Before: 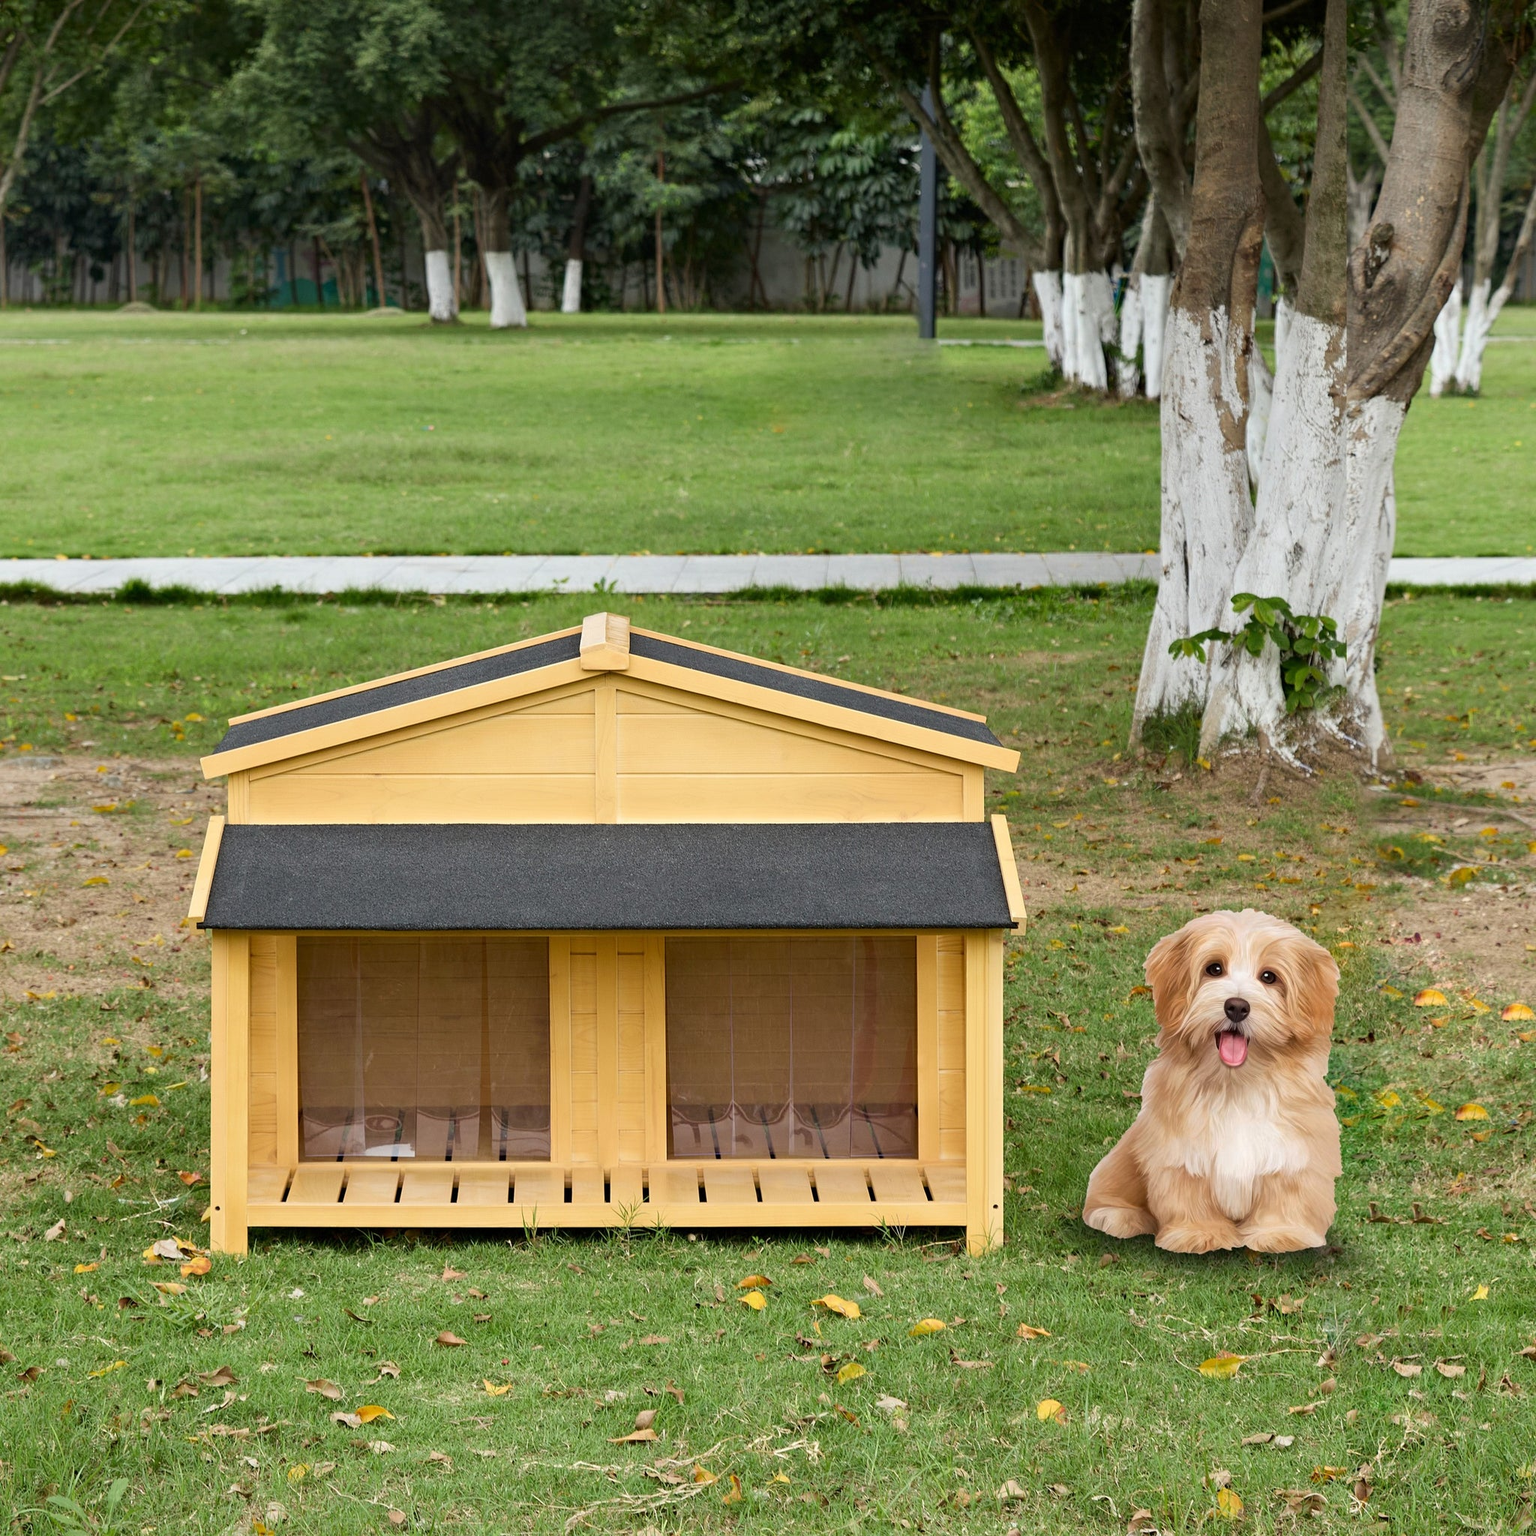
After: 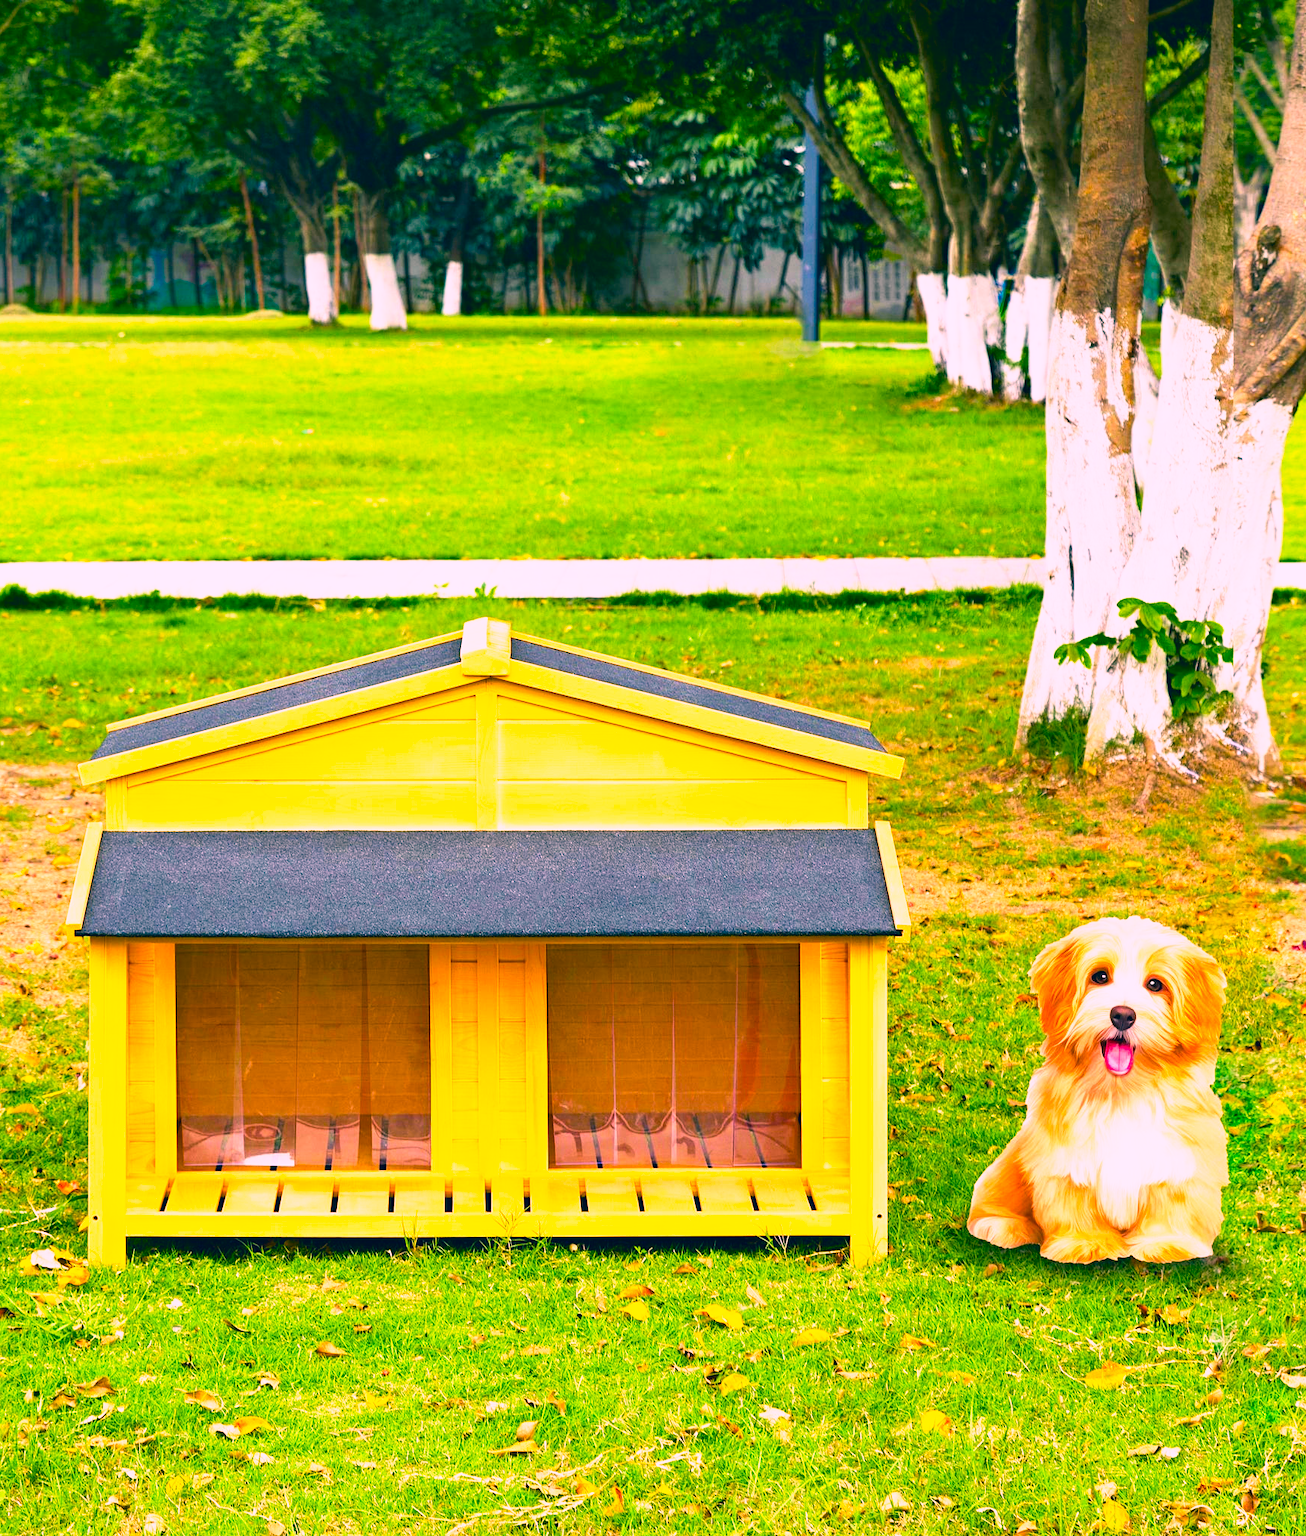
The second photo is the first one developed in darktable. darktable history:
base curve: curves: ch0 [(0, 0) (0.495, 0.917) (1, 1)], preserve colors none
crop: left 8.026%, right 7.374%
tone curve: curves: ch0 [(0, 0) (0.08, 0.069) (0.4, 0.391) (0.6, 0.609) (0.92, 0.93) (1, 1)], color space Lab, independent channels, preserve colors none
color balance rgb: linear chroma grading › global chroma 15%, perceptual saturation grading › global saturation 30%
color correction: highlights a* 17.03, highlights b* 0.205, shadows a* -15.38, shadows b* -14.56, saturation 1.5
